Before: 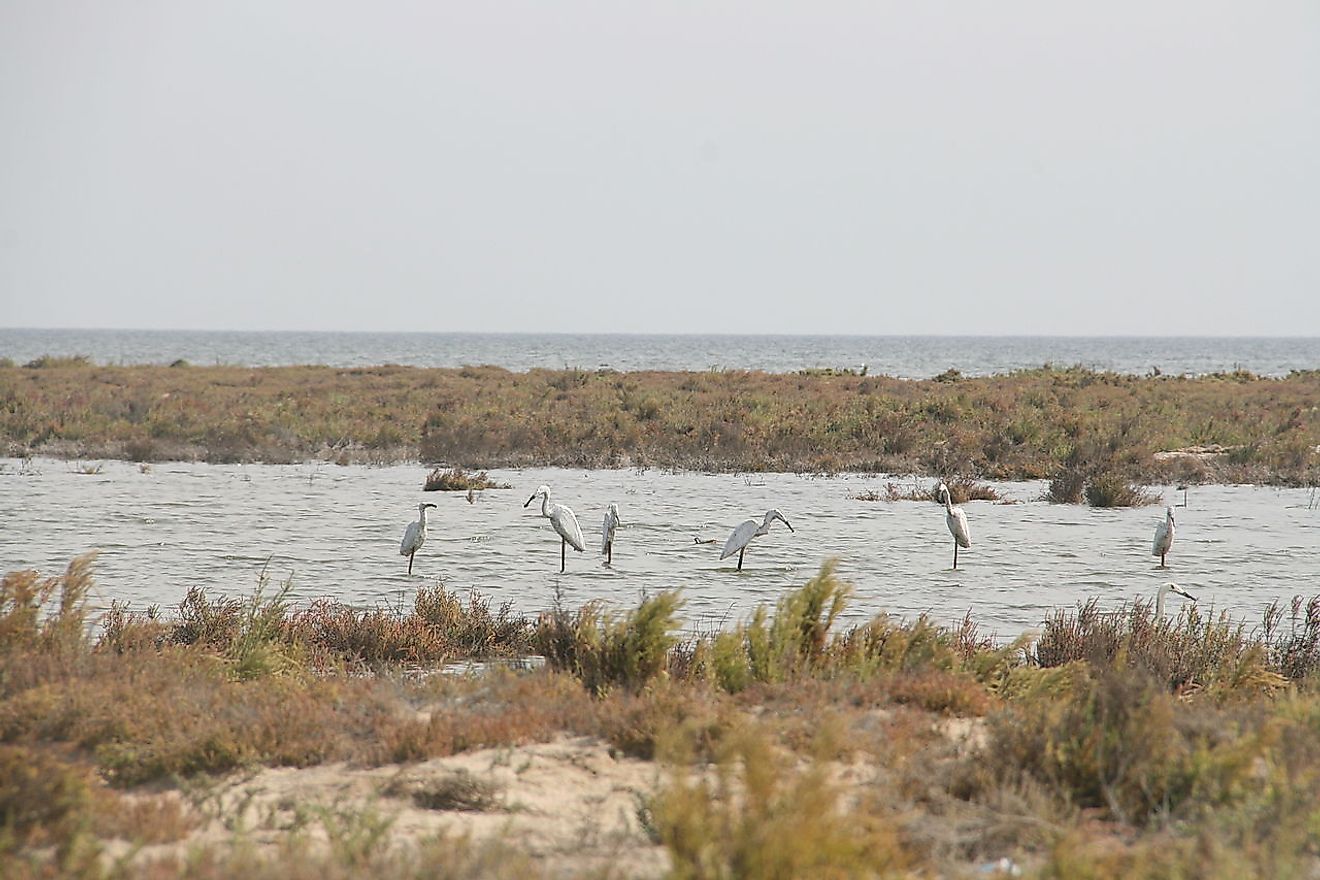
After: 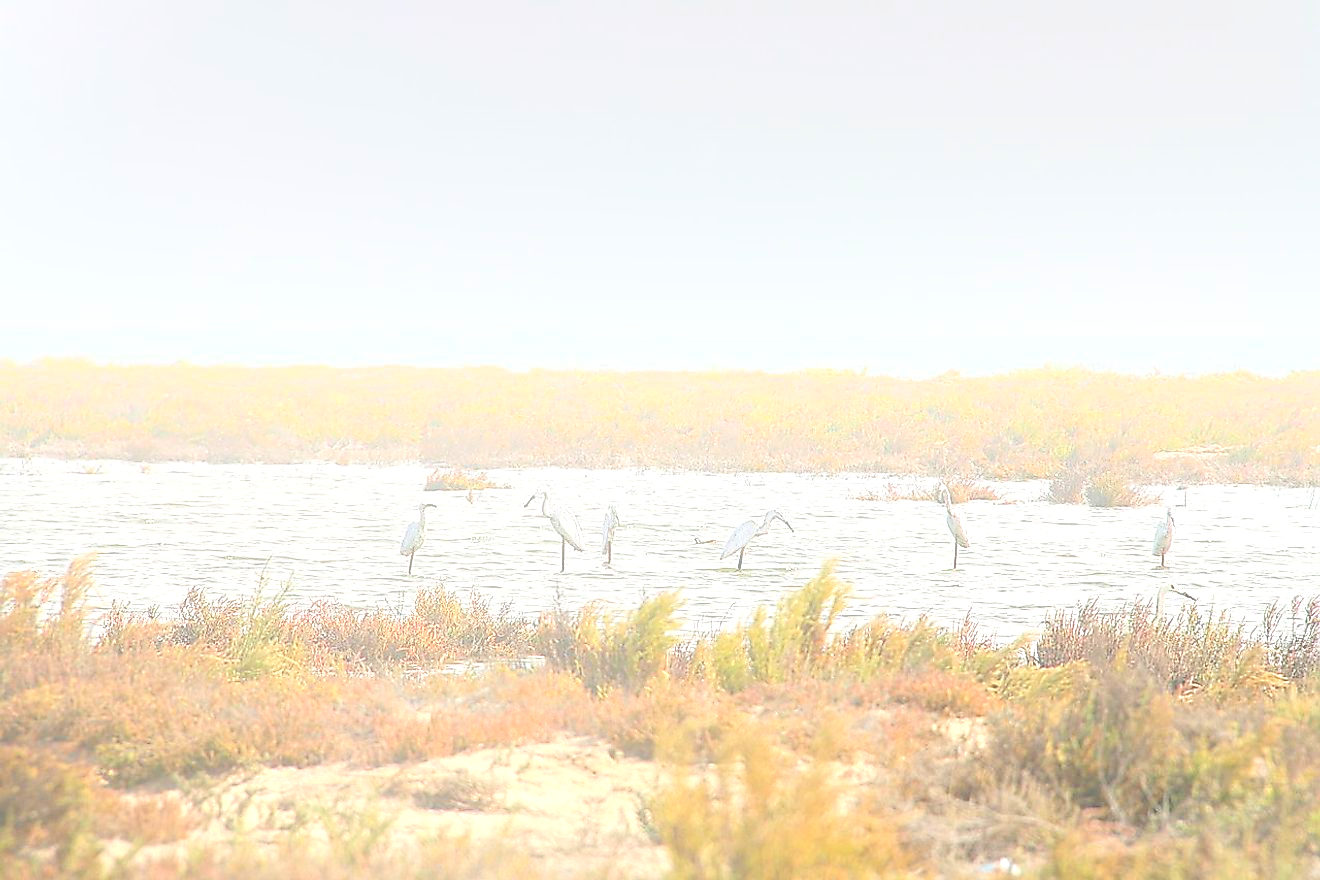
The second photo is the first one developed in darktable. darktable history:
sharpen: on, module defaults
exposure: exposure 1 EV, compensate highlight preservation false
bloom: size 40%
